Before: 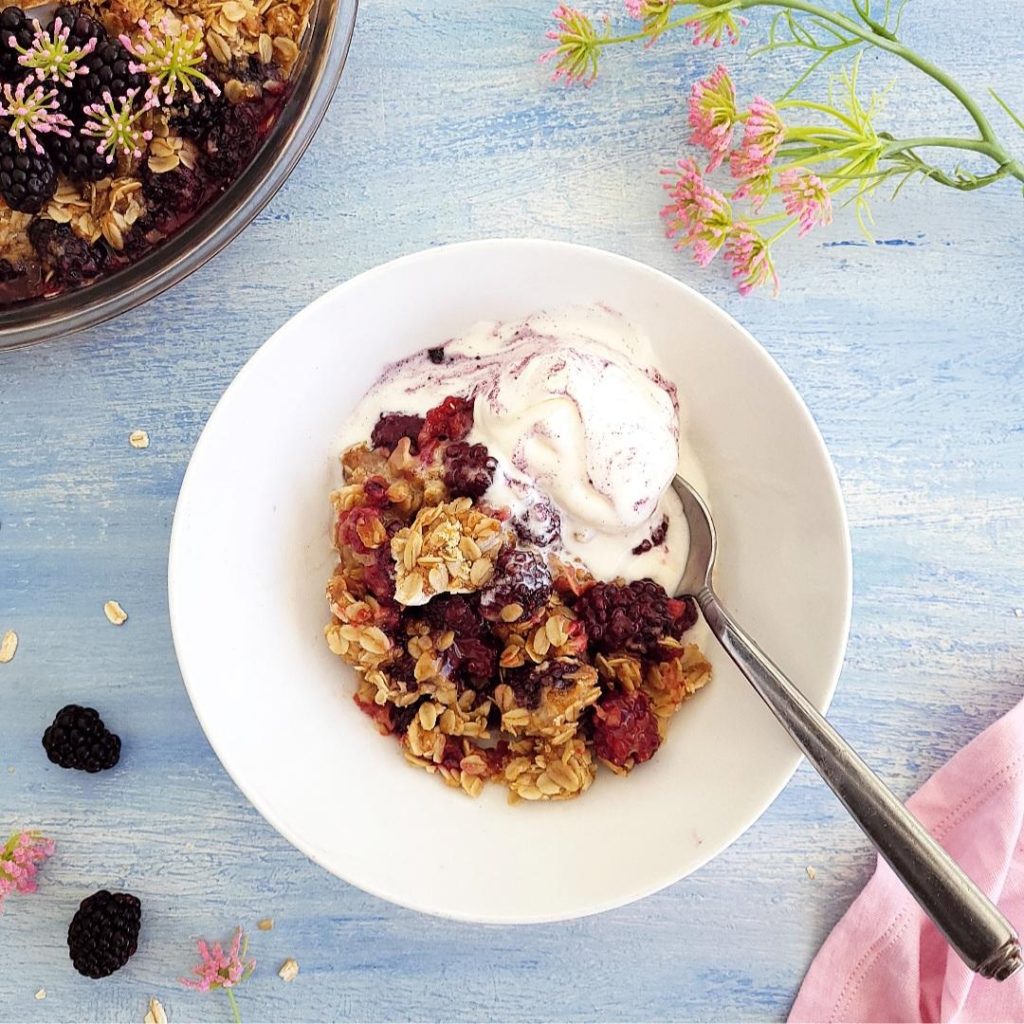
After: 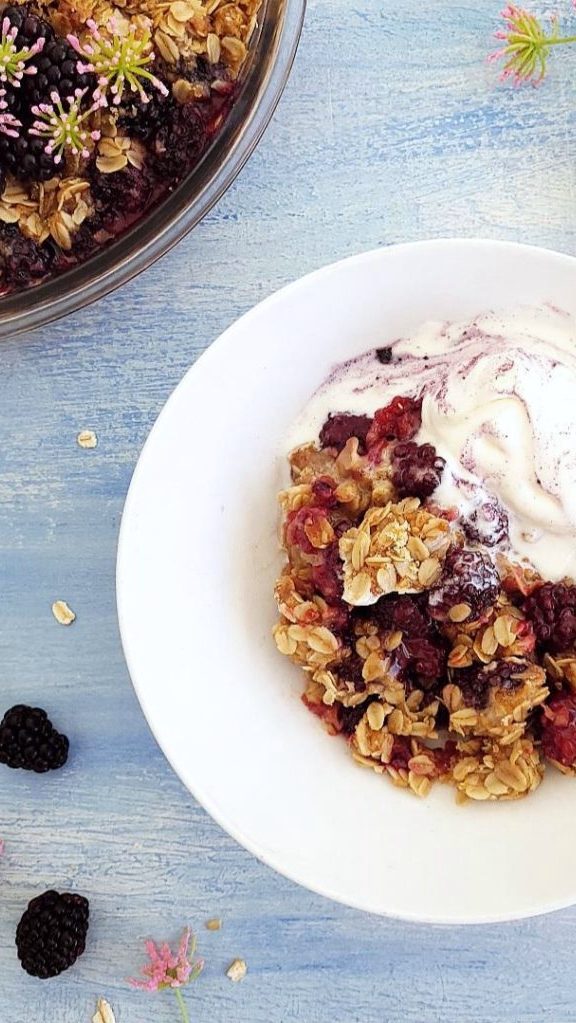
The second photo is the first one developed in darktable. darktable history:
crop: left 5.114%, right 38.589%
white balance: red 0.988, blue 1.017
